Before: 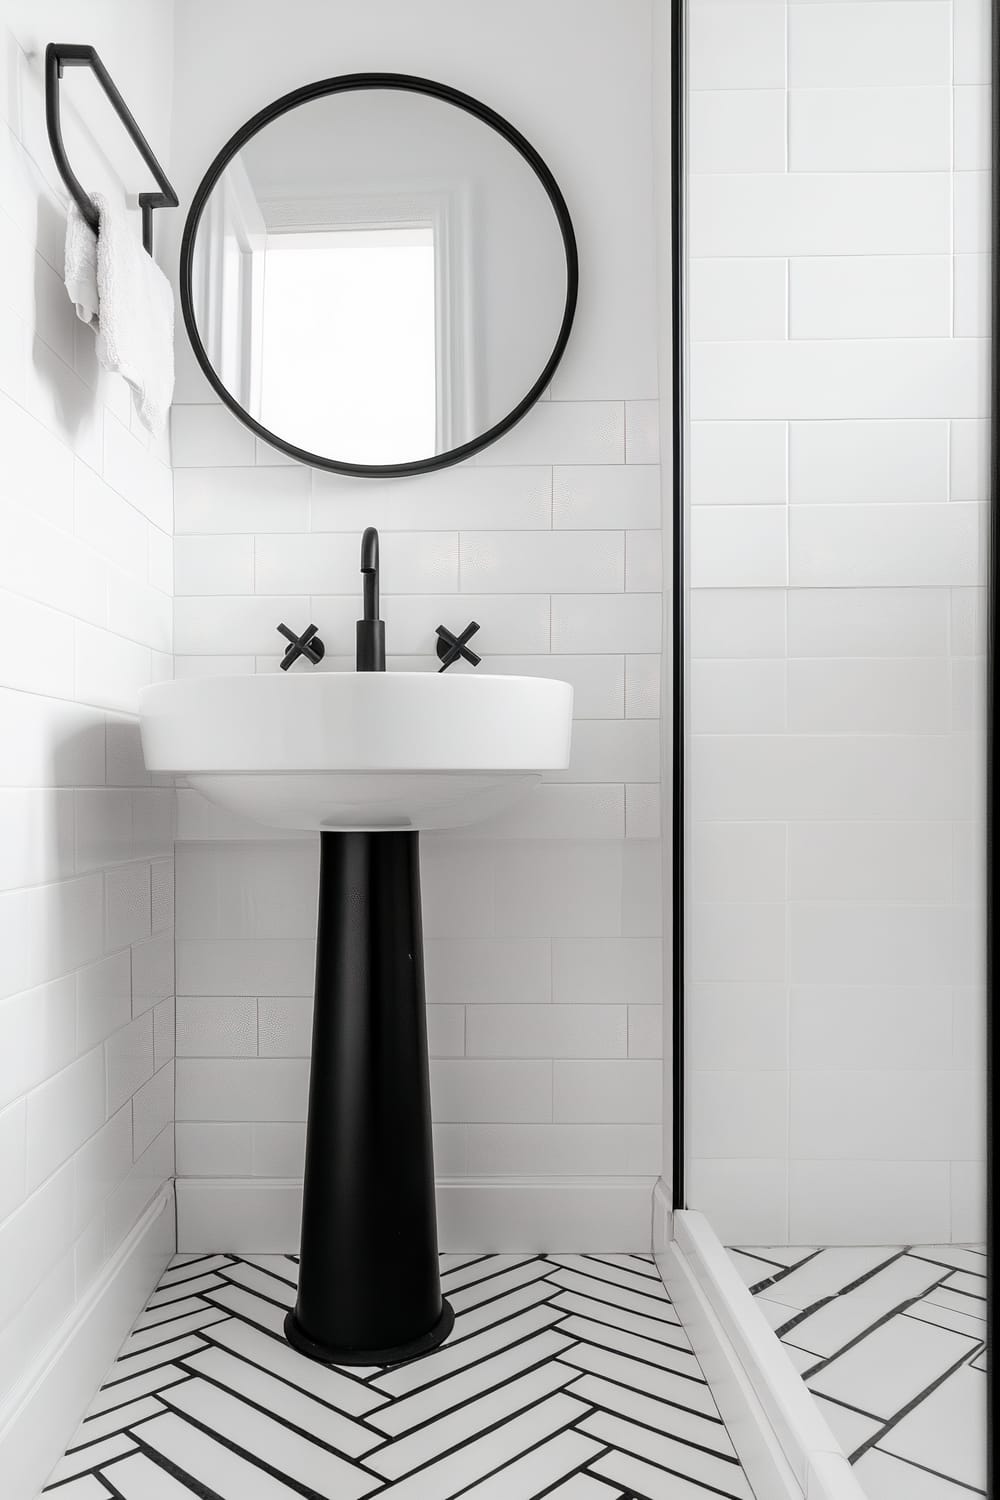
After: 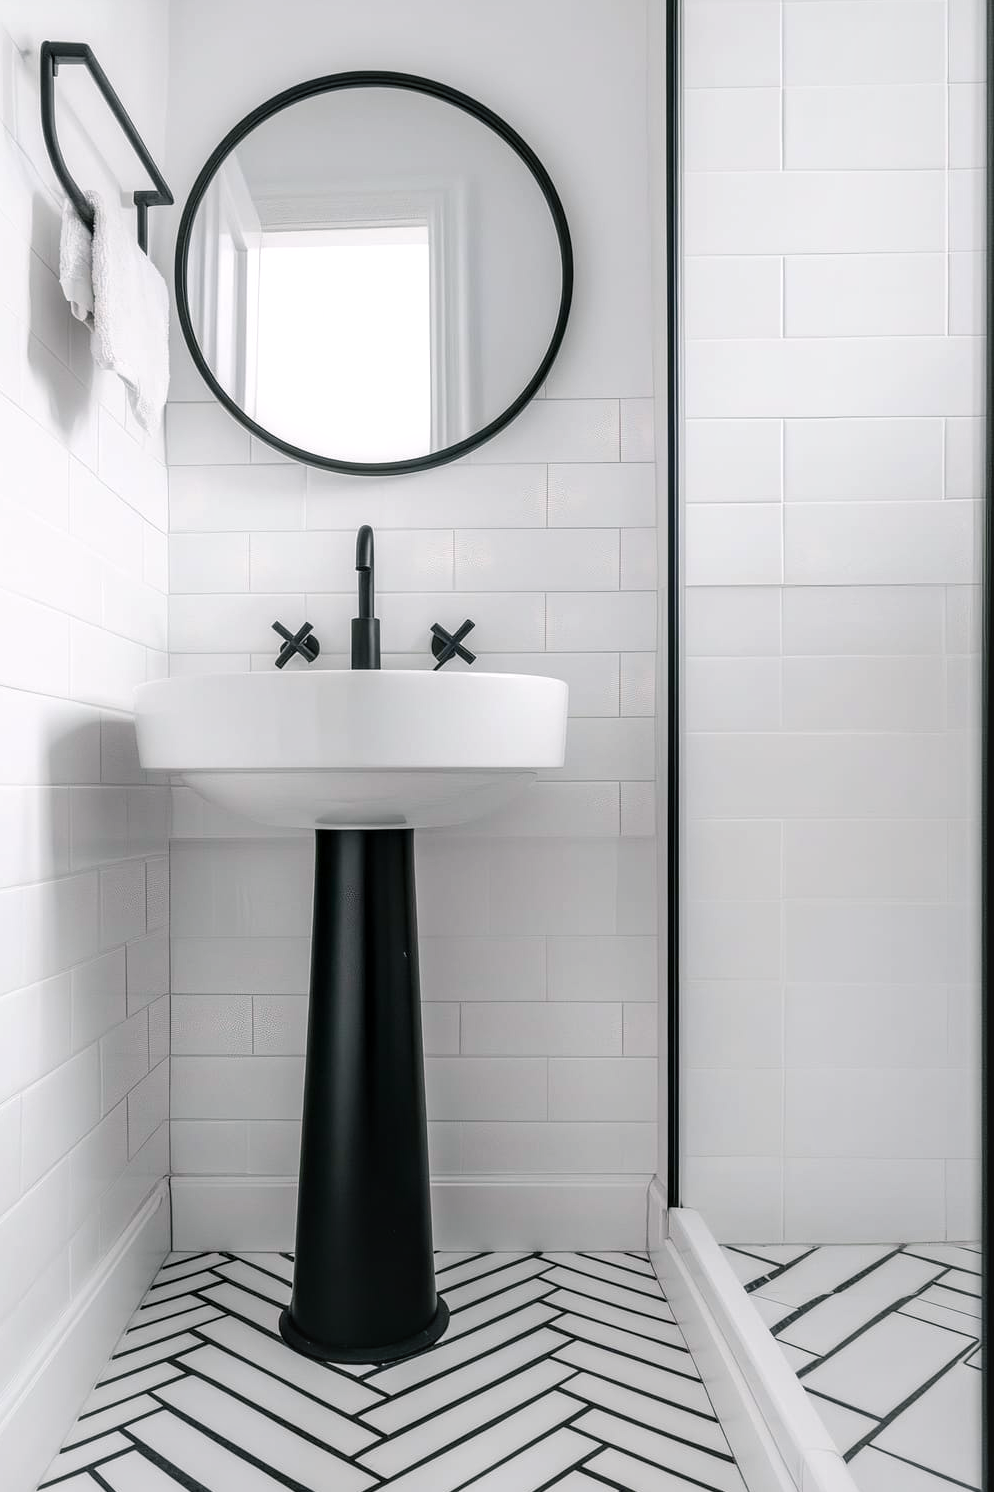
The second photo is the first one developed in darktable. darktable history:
crop and rotate: left 0.538%, top 0.197%, bottom 0.281%
local contrast: on, module defaults
color balance rgb: power › chroma 0.525%, power › hue 215.35°, highlights gain › chroma 0.289%, highlights gain › hue 331.01°, perceptual saturation grading › global saturation 35.047%, perceptual saturation grading › highlights -25.831%, perceptual saturation grading › shadows 50.061%, global vibrance 20%
